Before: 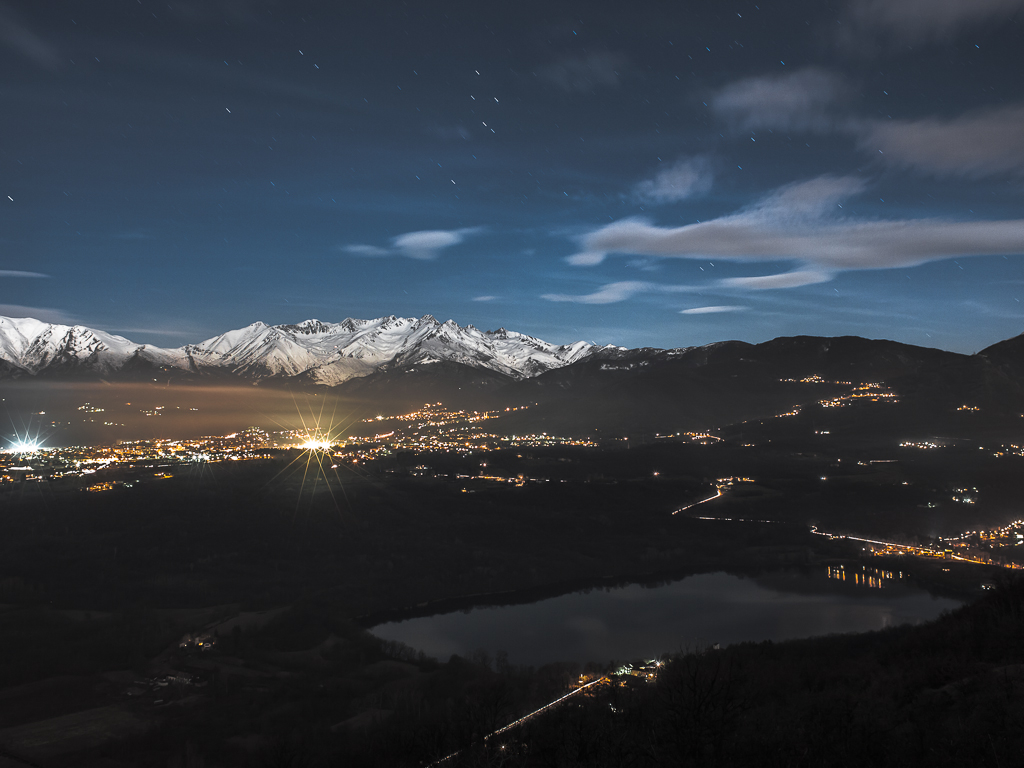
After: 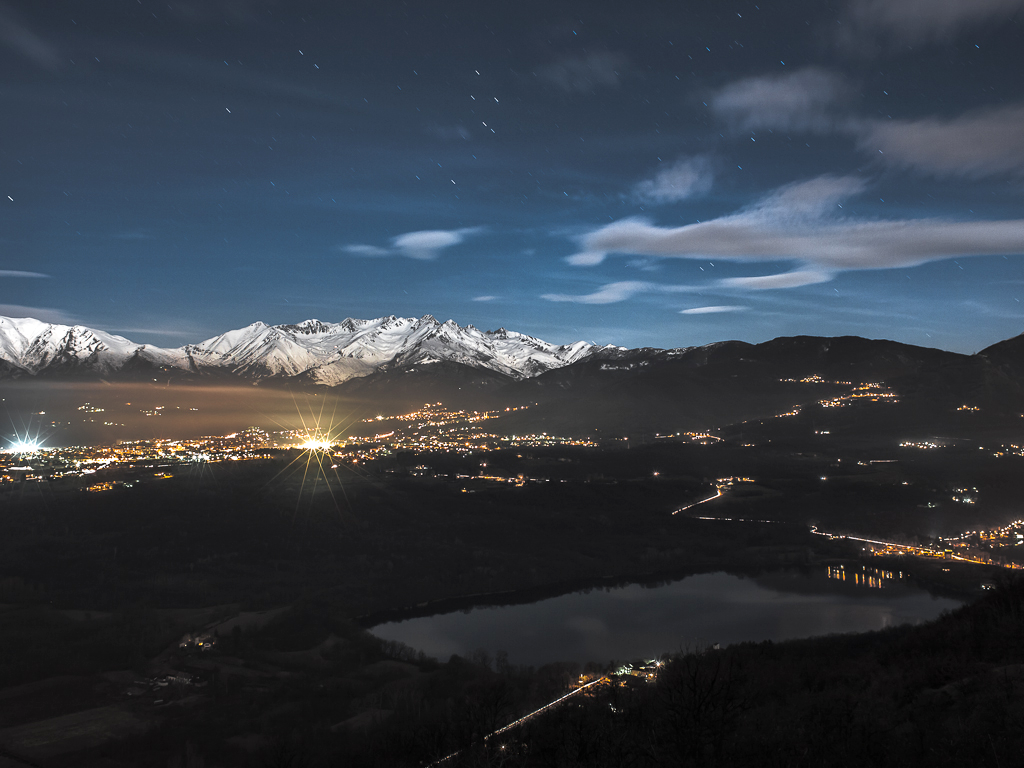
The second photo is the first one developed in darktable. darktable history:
local contrast: mode bilateral grid, contrast 20, coarseness 49, detail 119%, midtone range 0.2
levels: levels [0, 0.476, 0.951]
